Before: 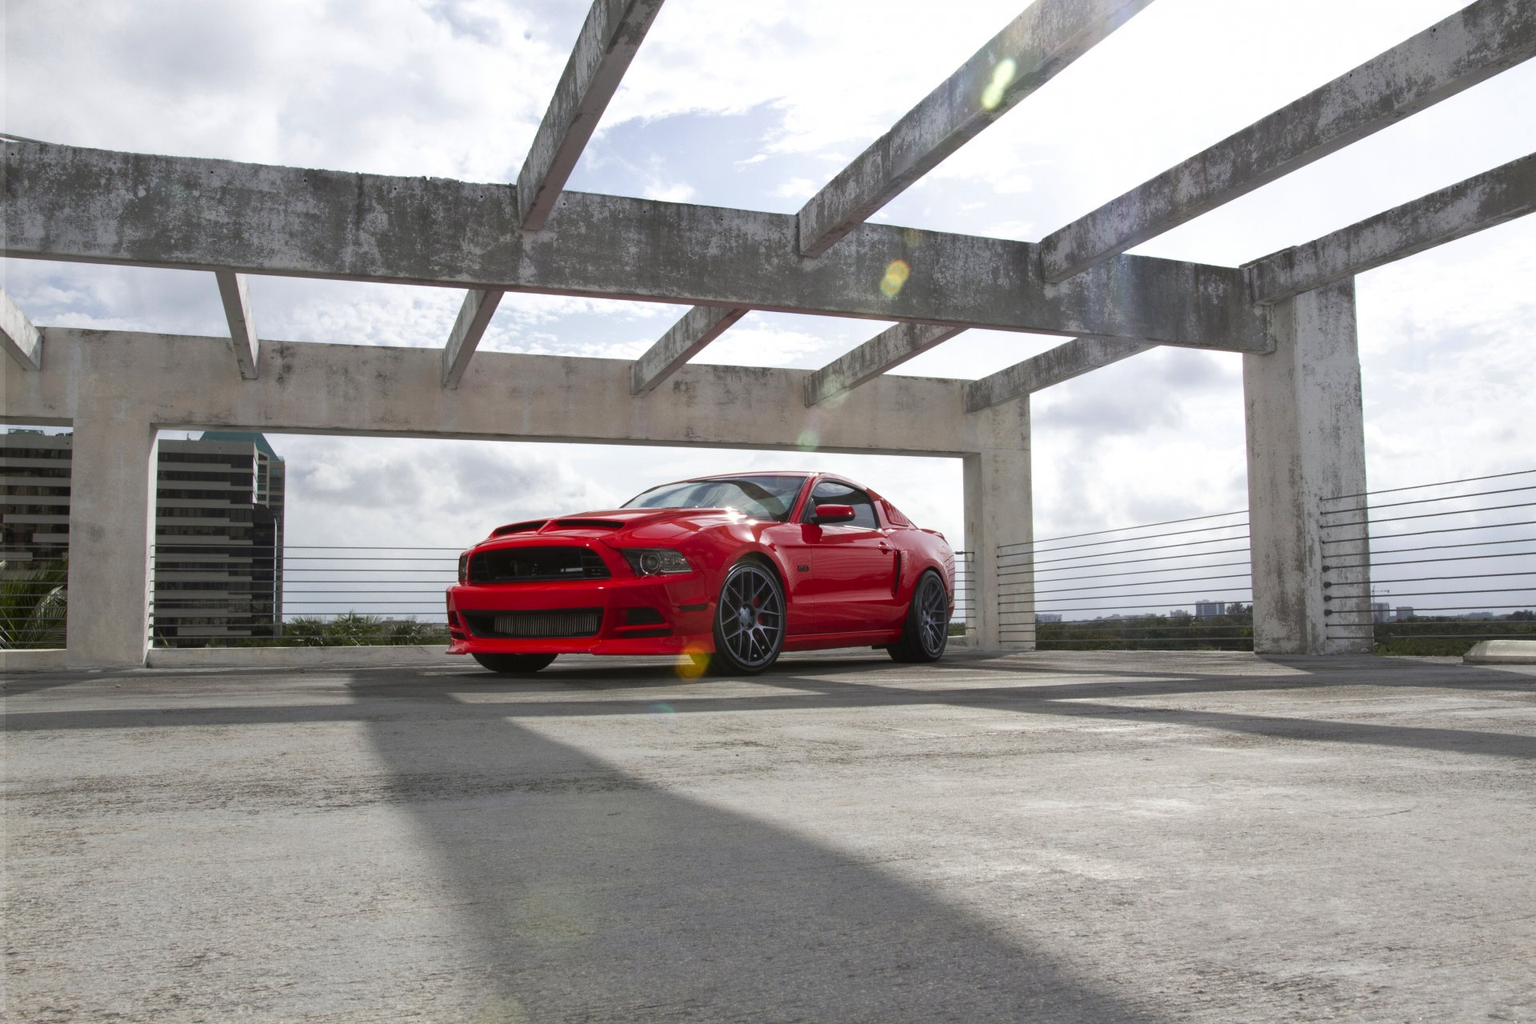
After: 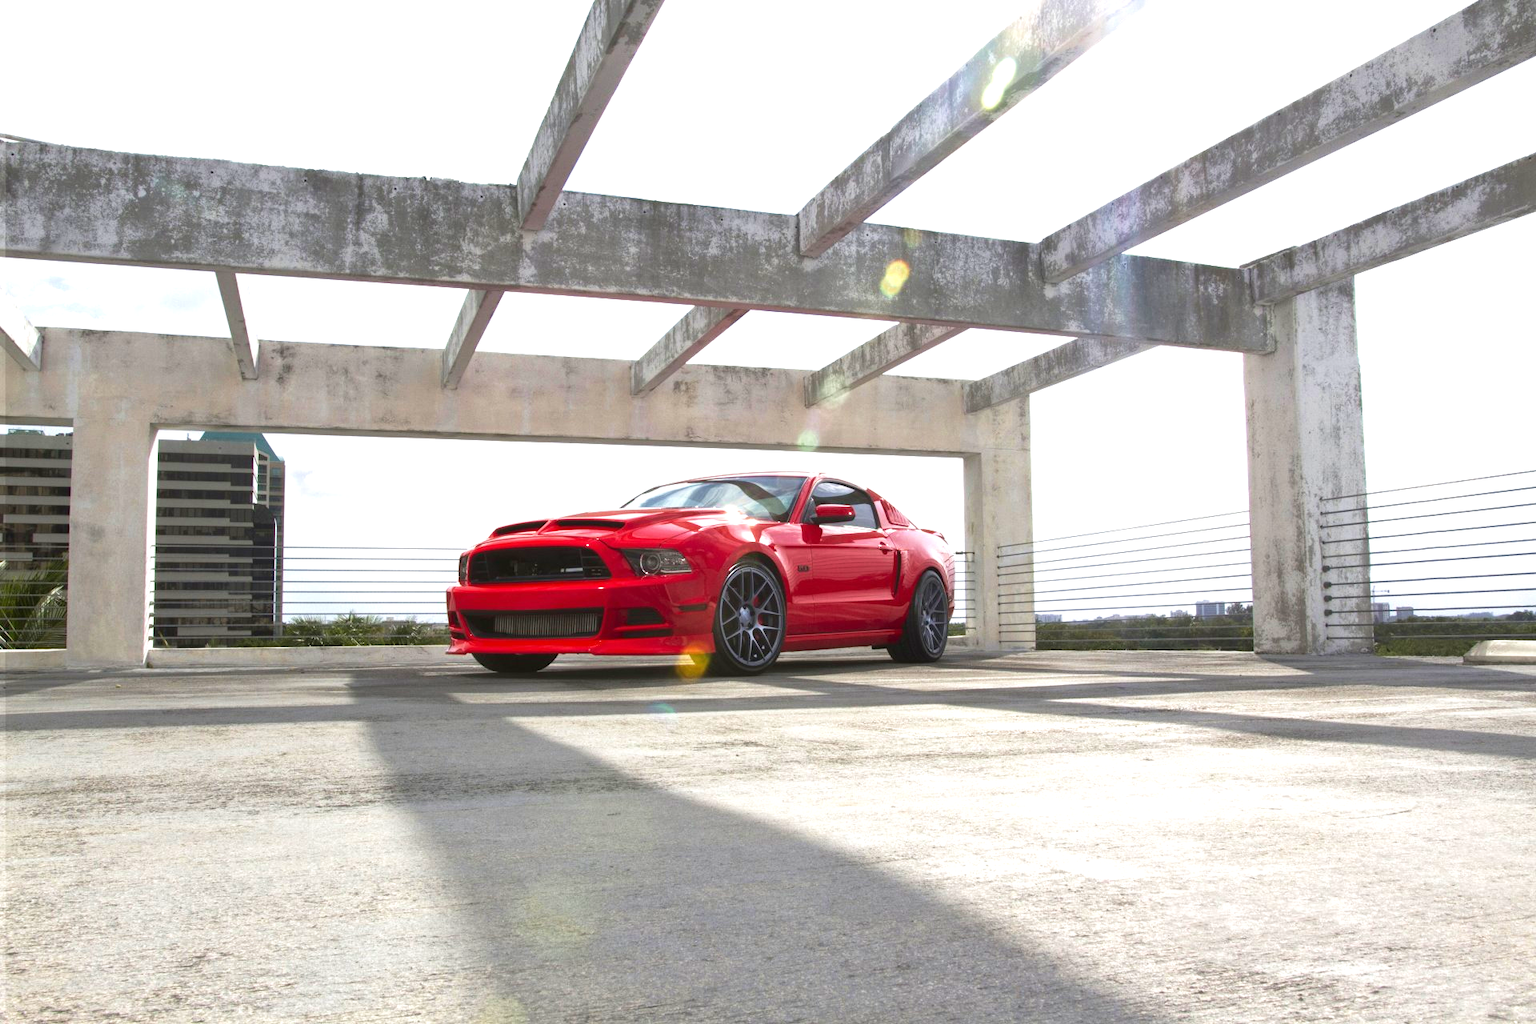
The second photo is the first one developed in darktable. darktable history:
exposure: exposure 1 EV, compensate exposure bias true, compensate highlight preservation false
velvia: on, module defaults
